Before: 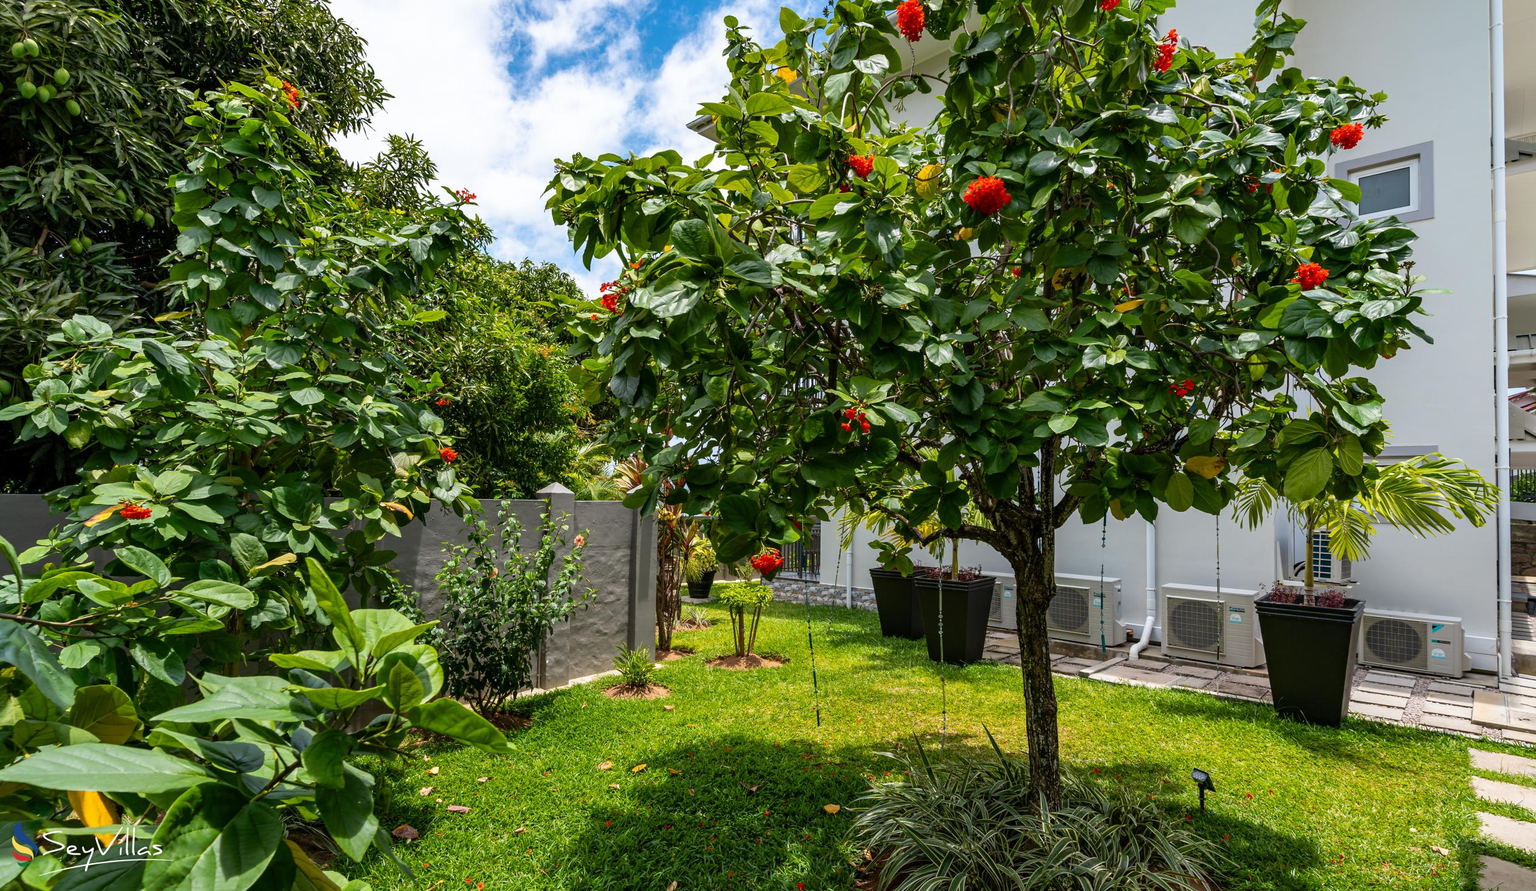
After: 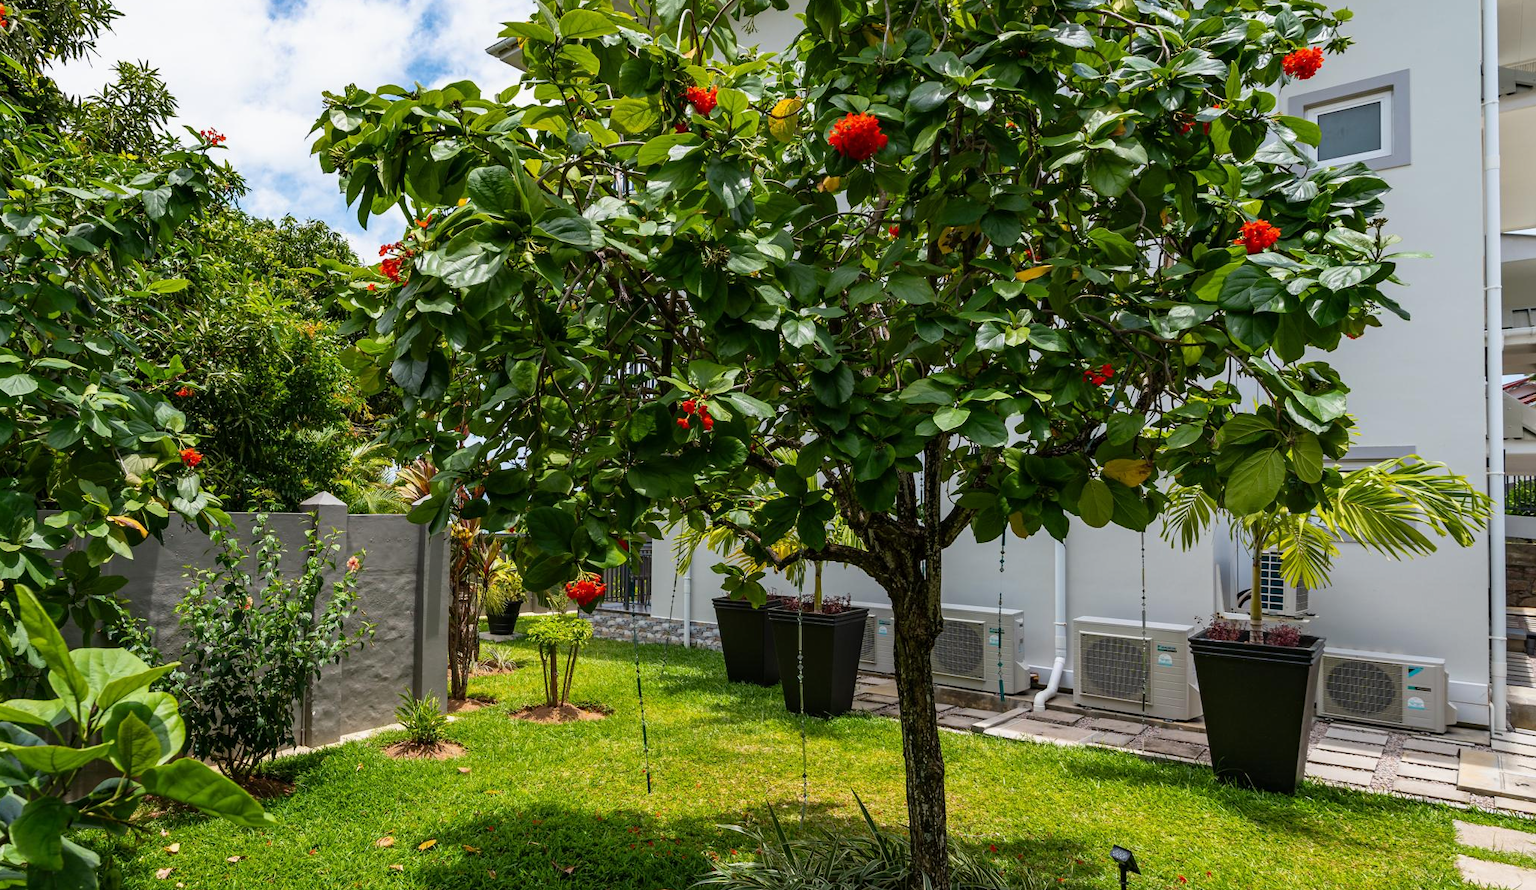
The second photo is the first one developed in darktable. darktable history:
exposure: exposure -0.064 EV, compensate highlight preservation false
crop: left 19.159%, top 9.58%, bottom 9.58%
